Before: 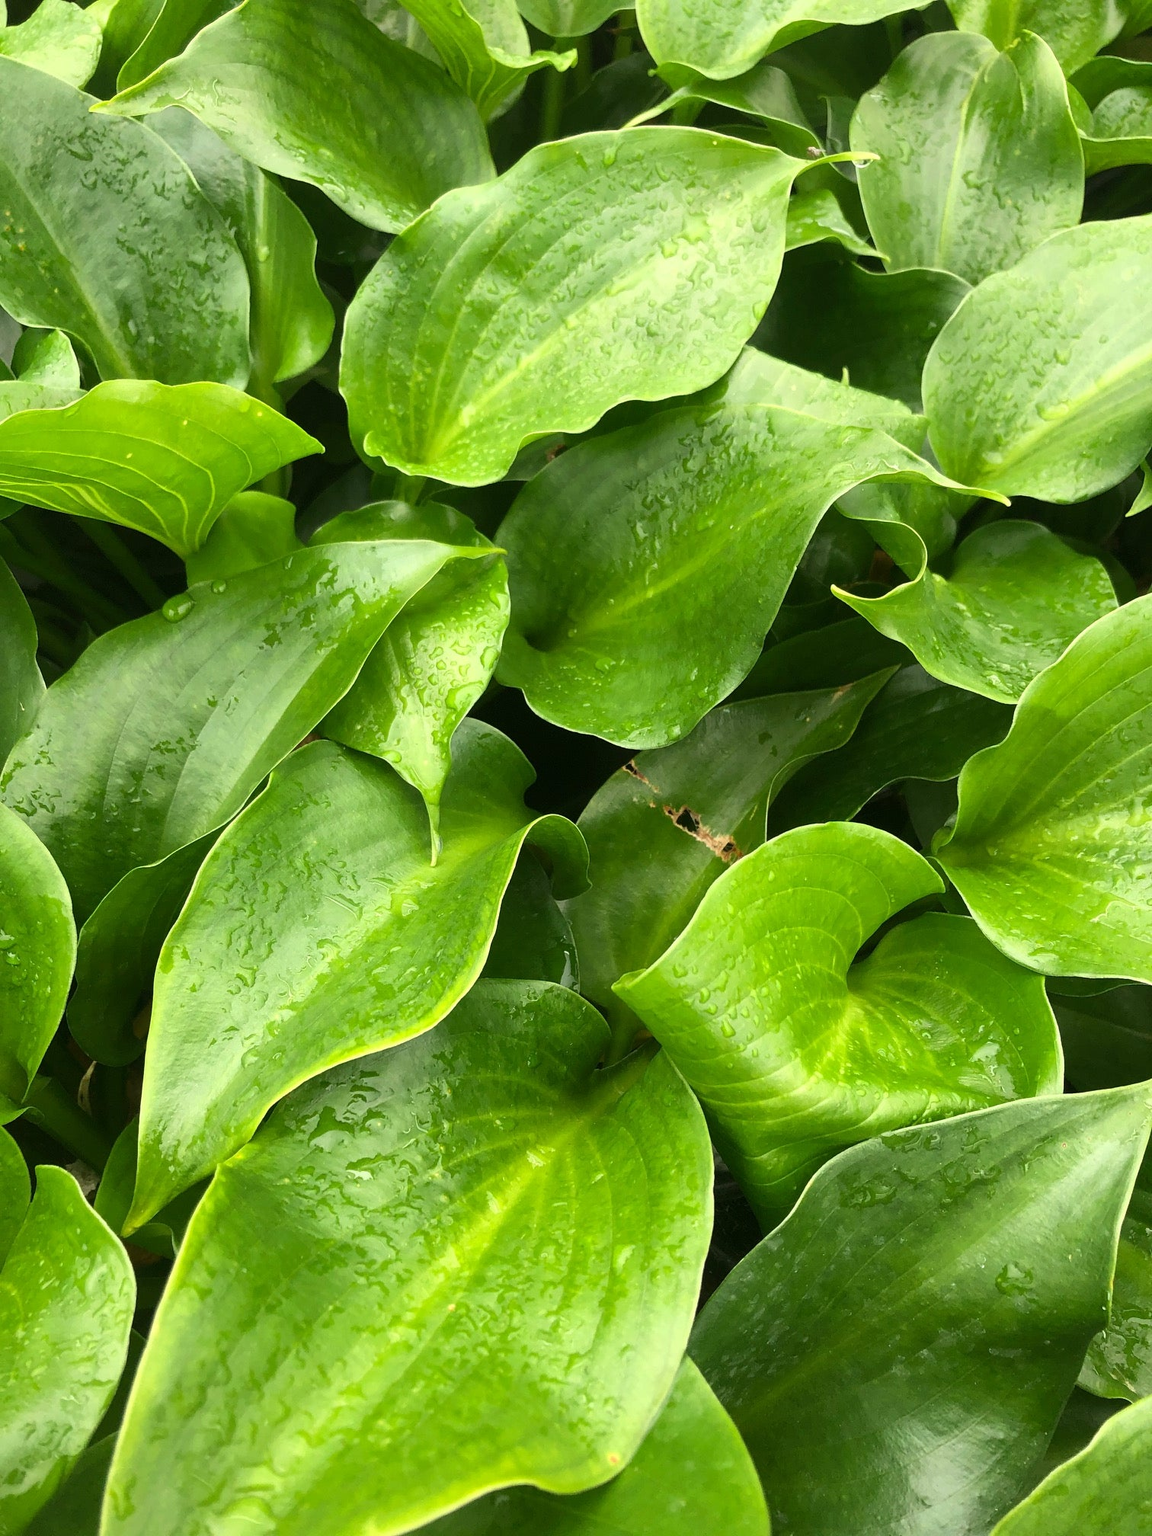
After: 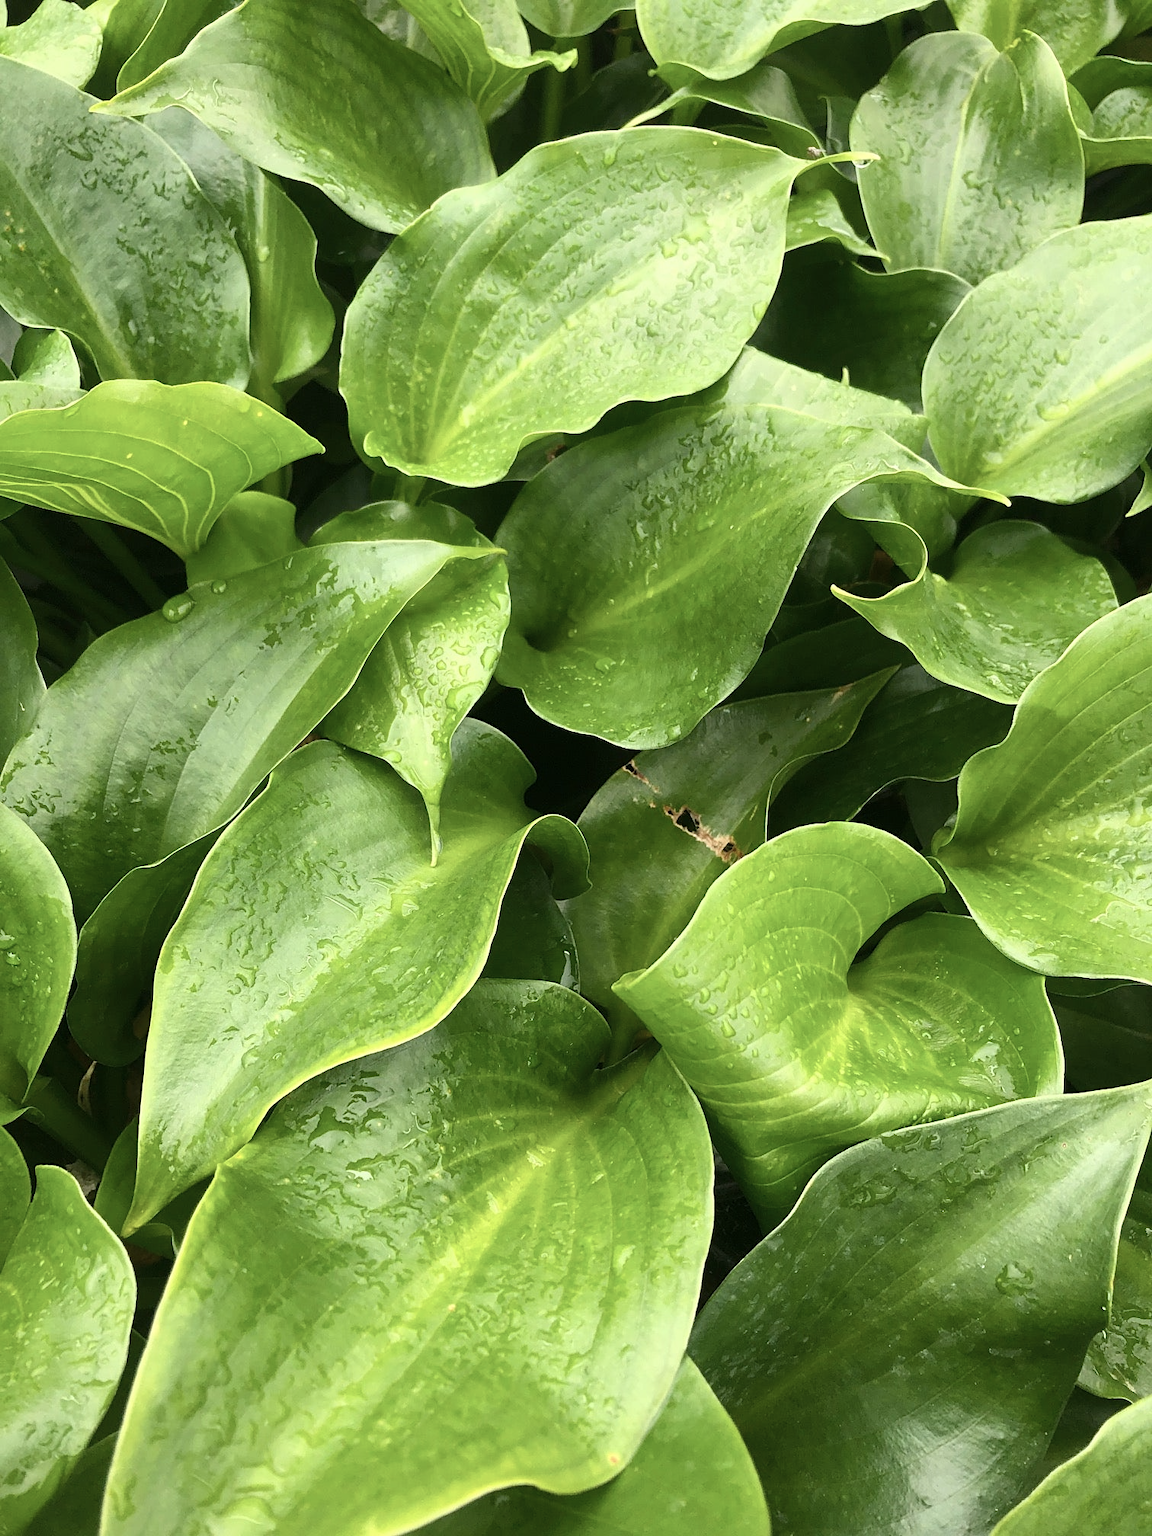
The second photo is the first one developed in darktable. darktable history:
contrast brightness saturation: contrast 0.097, saturation -0.301
color balance rgb: shadows lift › chroma 1.972%, shadows lift › hue 265.83°, perceptual saturation grading › global saturation 2.107%, perceptual saturation grading › highlights -2.379%, perceptual saturation grading › mid-tones 4.056%, perceptual saturation grading › shadows 8.559%, global vibrance 20%
sharpen: amount 0.214
